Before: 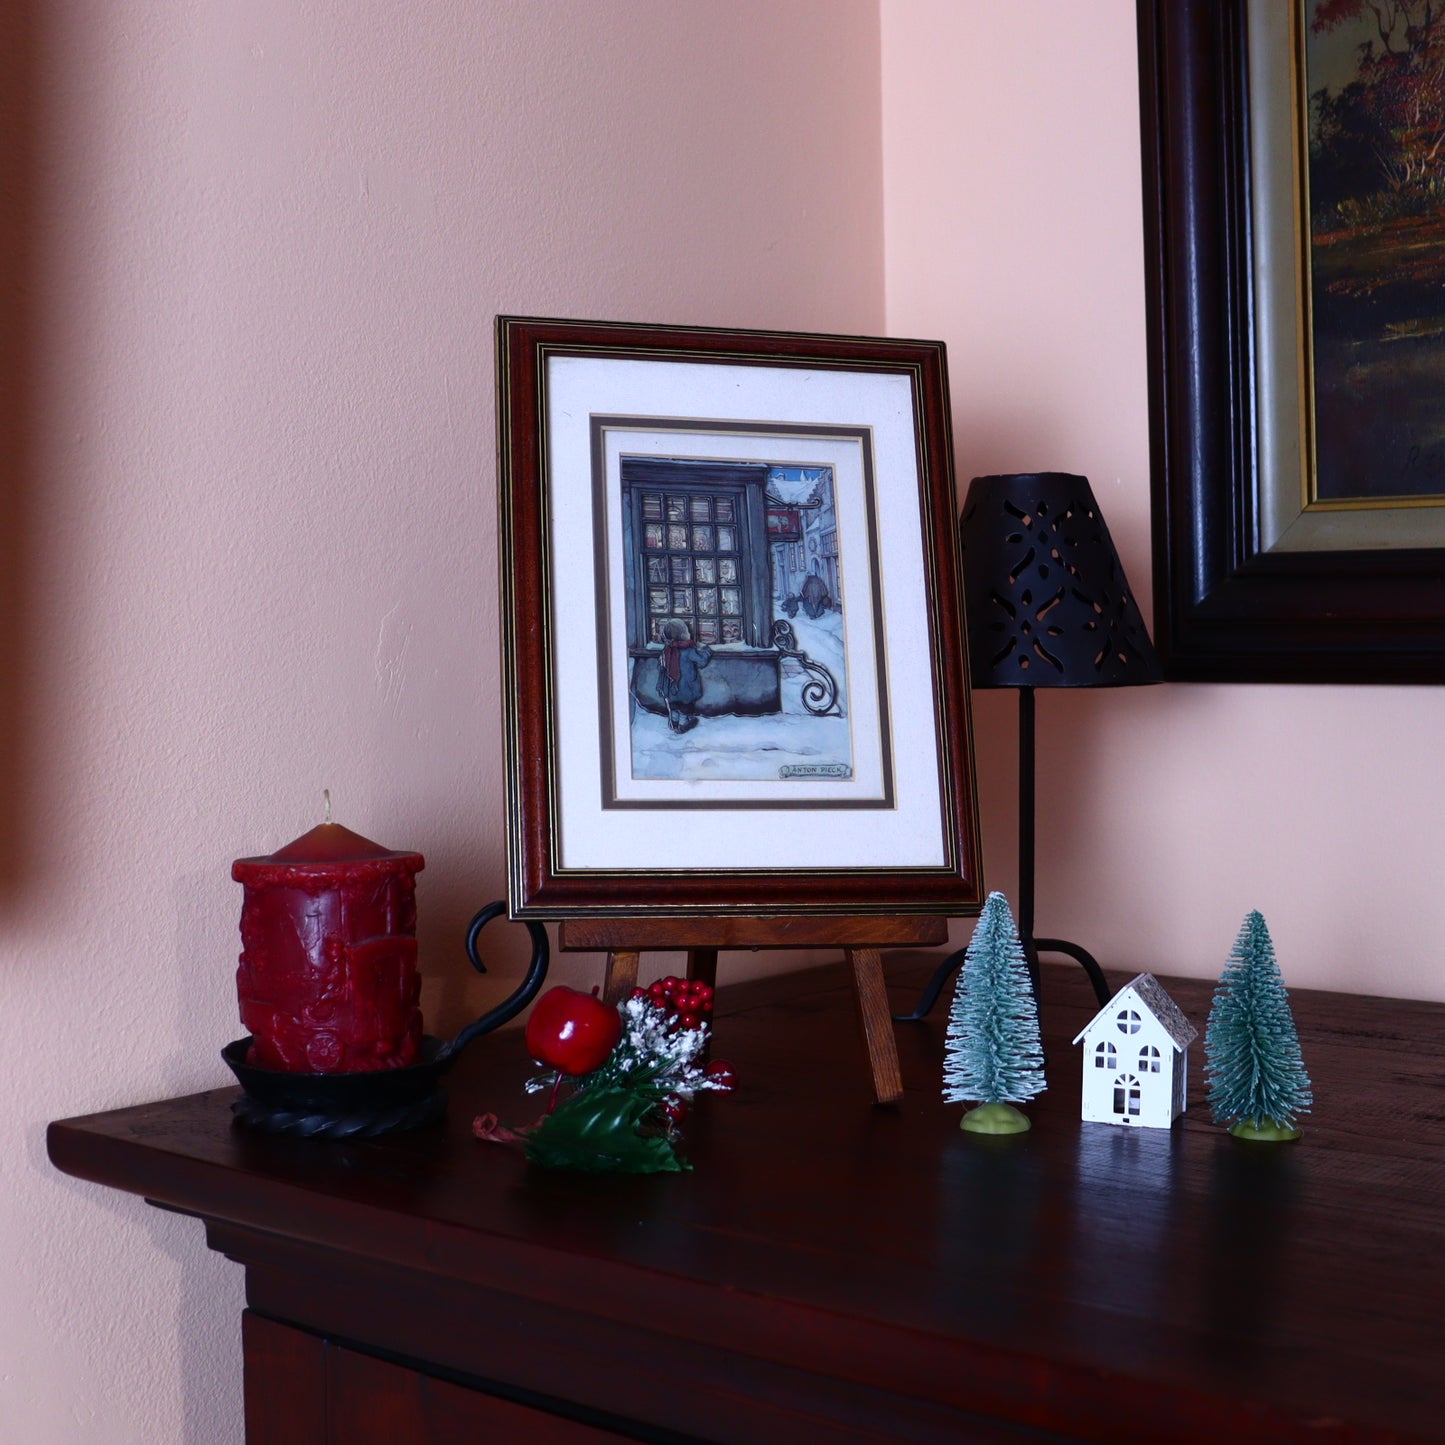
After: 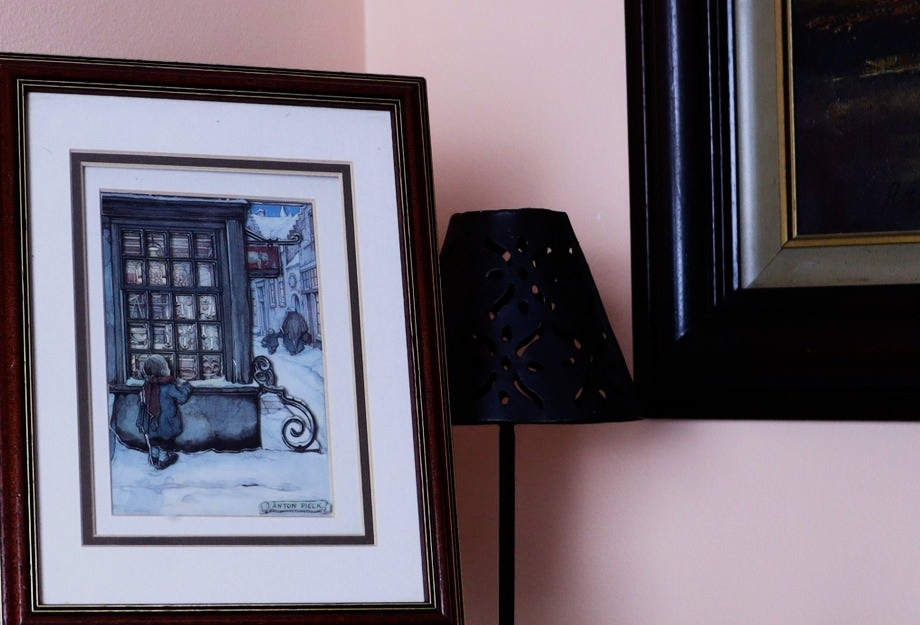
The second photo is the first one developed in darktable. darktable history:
filmic rgb: black relative exposure -7.5 EV, white relative exposure 5 EV, hardness 3.31, contrast 1.3, contrast in shadows safe
crop: left 36.005%, top 18.293%, right 0.31%, bottom 38.444%
